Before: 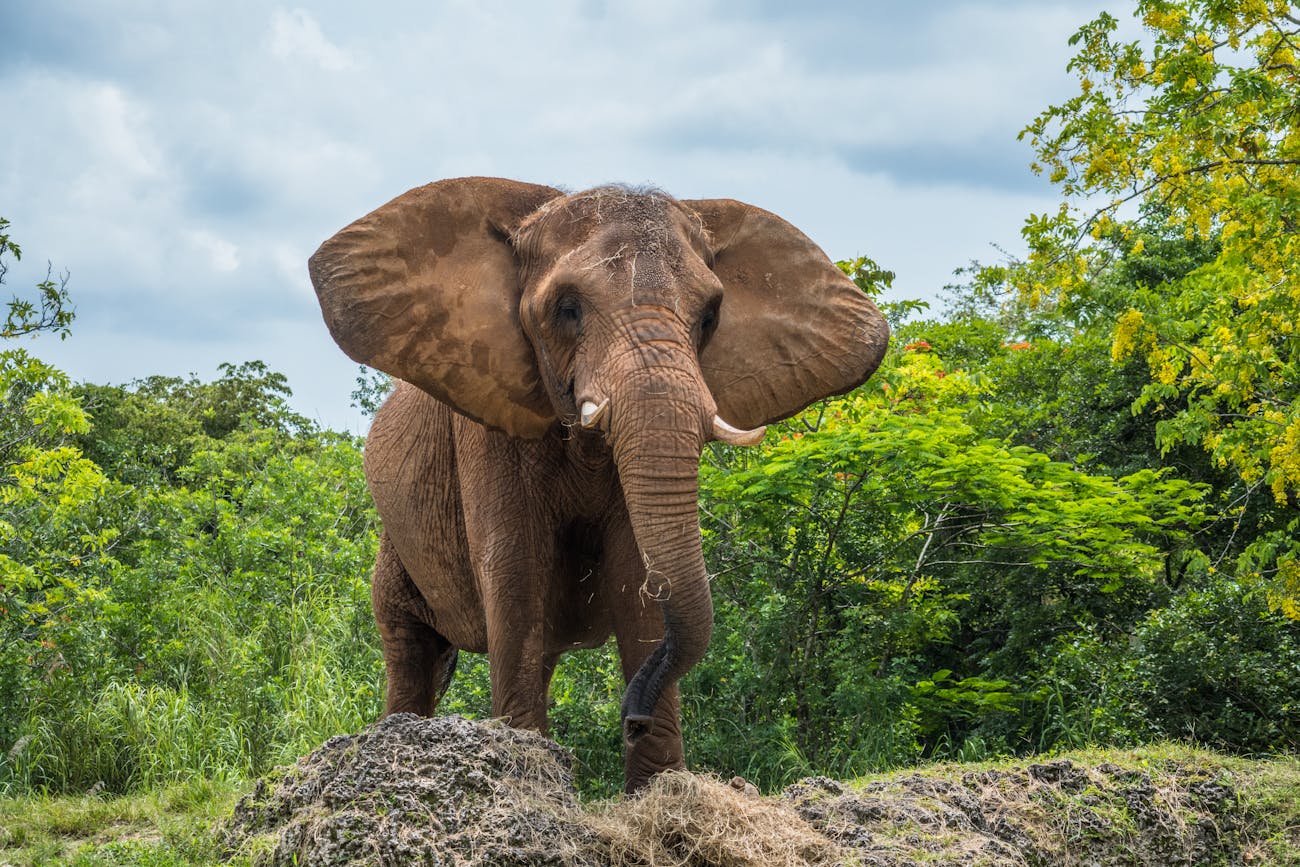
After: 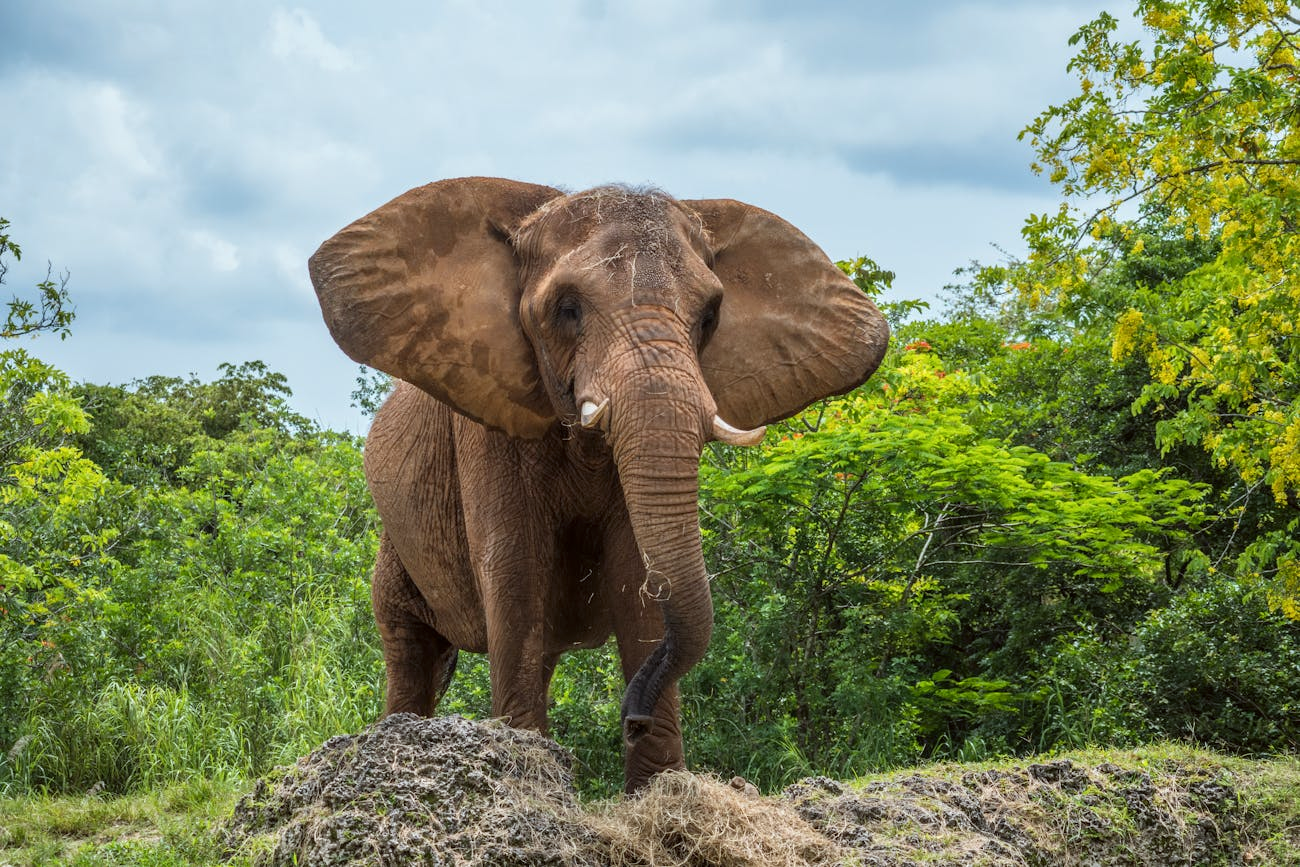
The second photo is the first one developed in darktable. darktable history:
color correction: highlights a* -2.88, highlights b* -2.21, shadows a* 2.2, shadows b* 2.99
